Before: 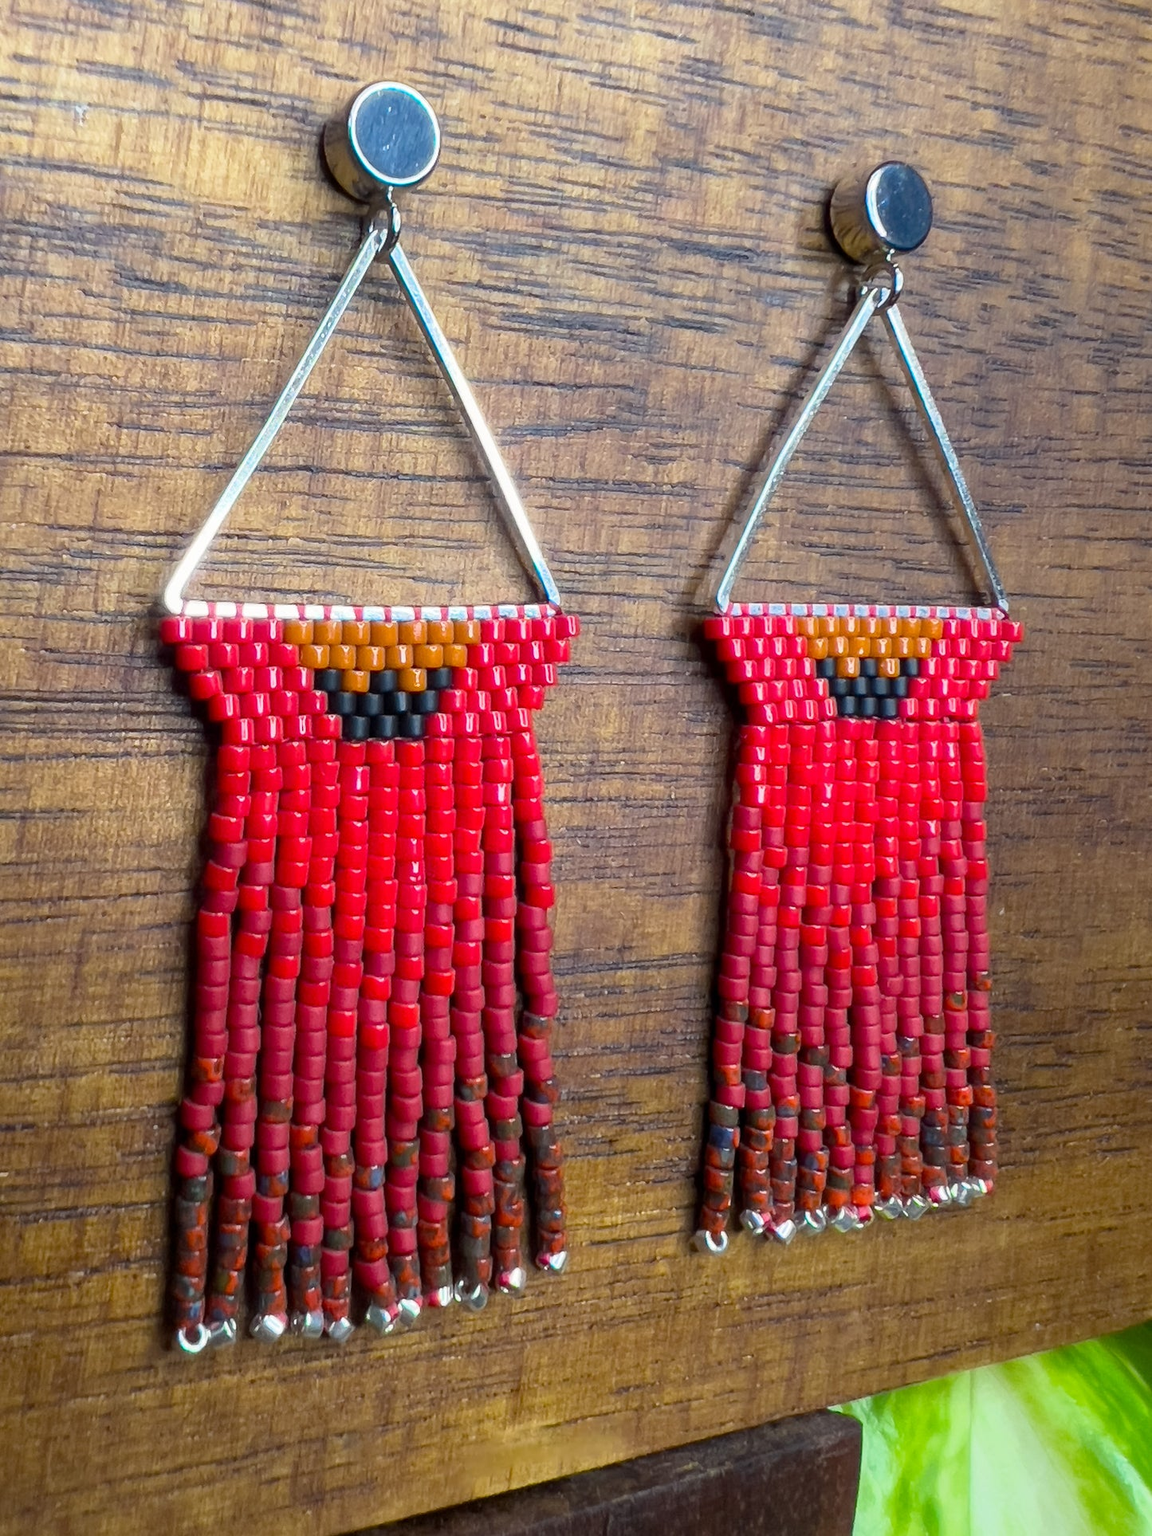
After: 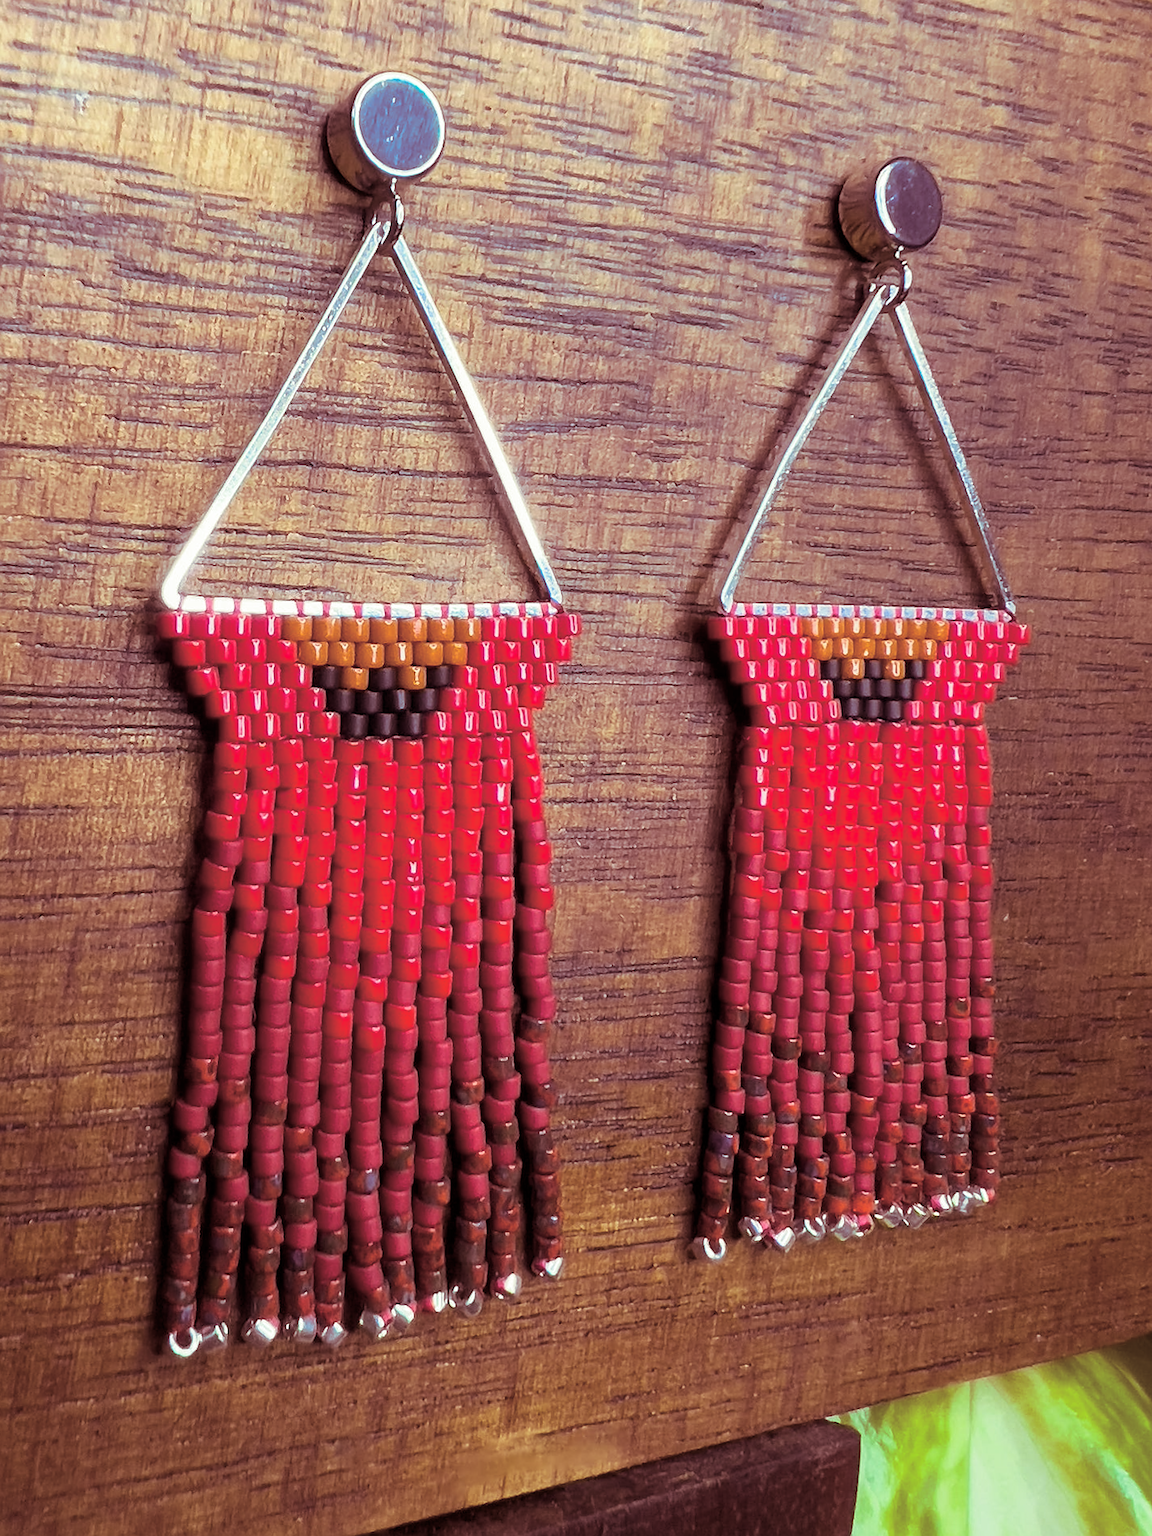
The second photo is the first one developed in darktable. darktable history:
split-toning: compress 20%
color balance rgb: perceptual saturation grading › global saturation 20%, perceptual saturation grading › highlights -25%, perceptual saturation grading › shadows 25%
sharpen: radius 0.969, amount 0.604
crop and rotate: angle -0.5°
color contrast: green-magenta contrast 0.96
